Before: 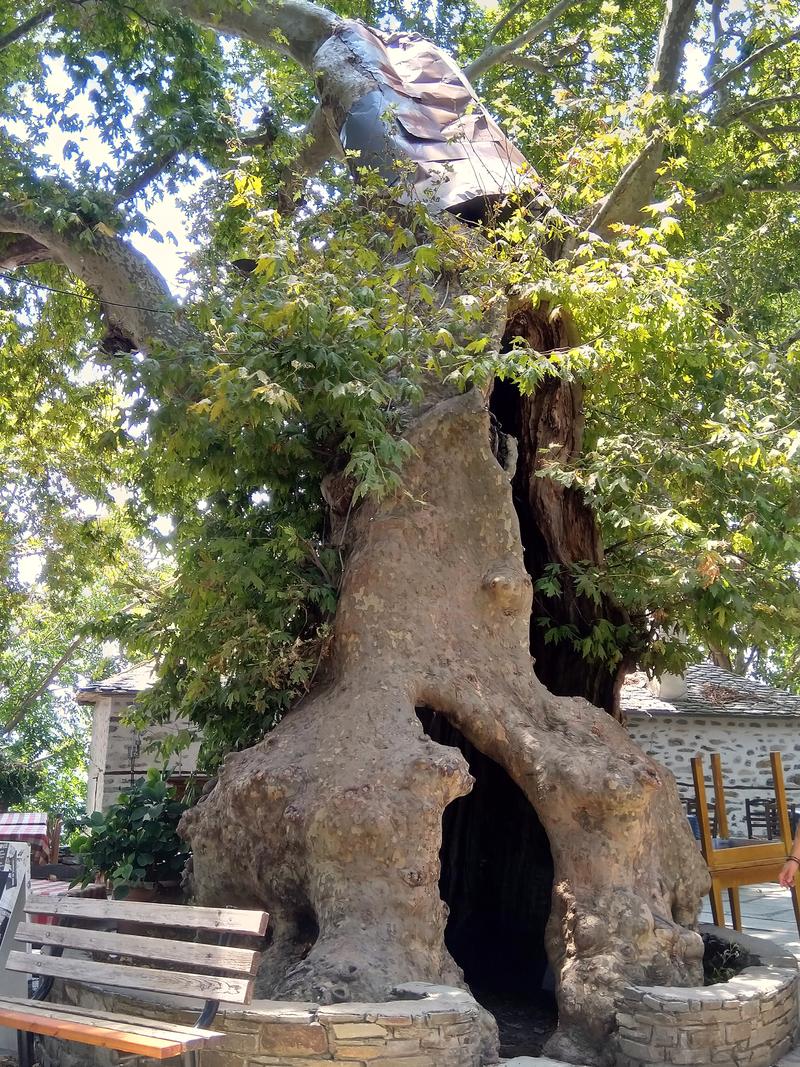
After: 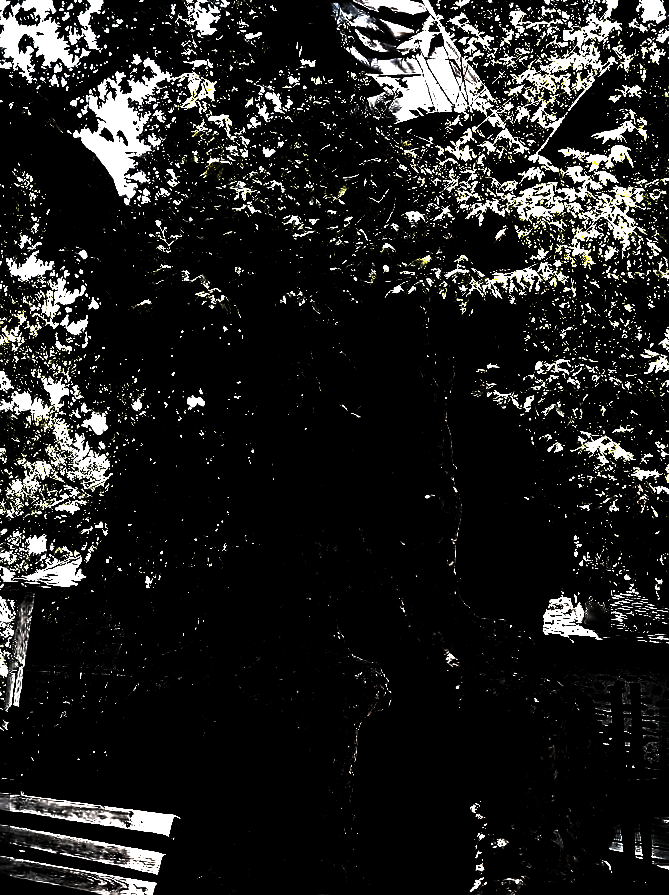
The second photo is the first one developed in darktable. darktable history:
crop and rotate: angle -3.28°, left 5.313%, top 5.187%, right 4.725%, bottom 4.574%
tone equalizer: -8 EV -0.77 EV, -7 EV -0.727 EV, -6 EV -0.612 EV, -5 EV -0.411 EV, -3 EV 0.388 EV, -2 EV 0.6 EV, -1 EV 0.682 EV, +0 EV 0.72 EV, smoothing 1
levels: levels [0.721, 0.937, 0.997]
sharpen: radius 3.969
